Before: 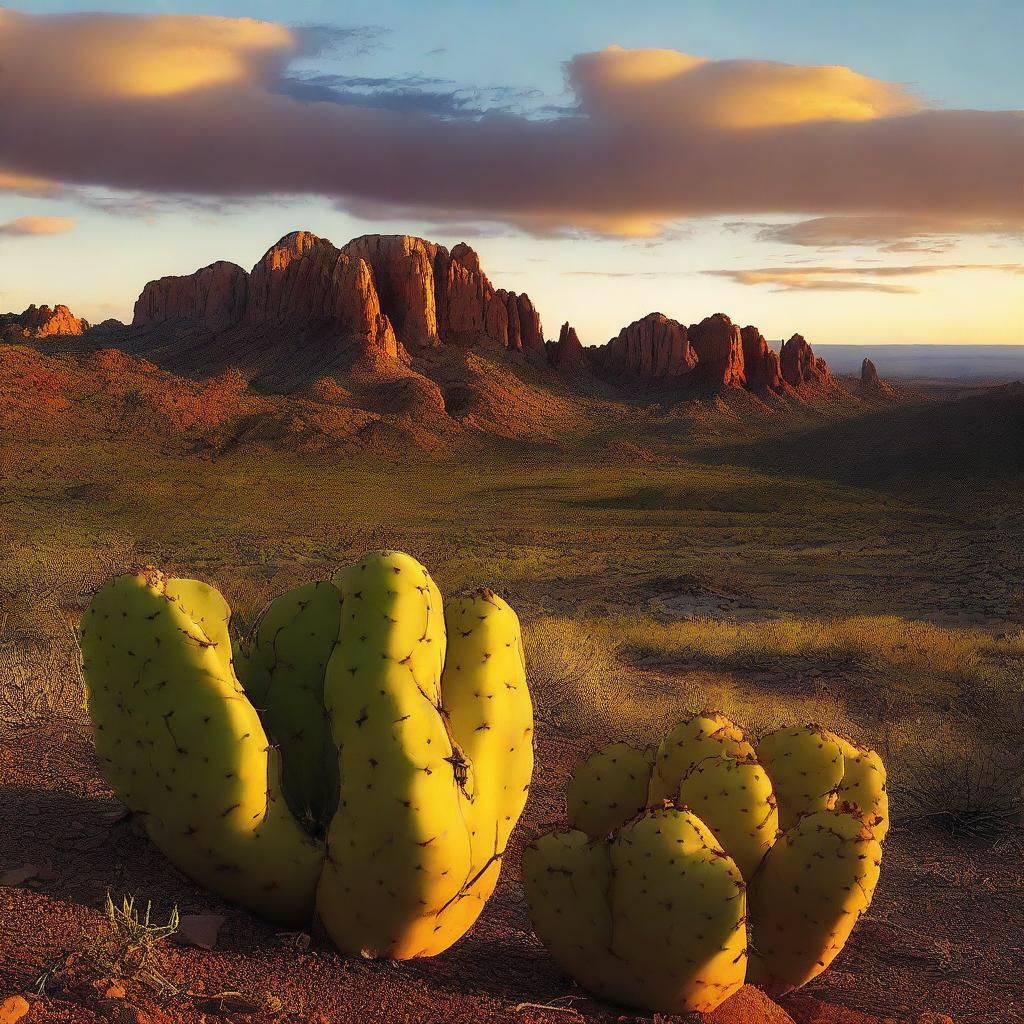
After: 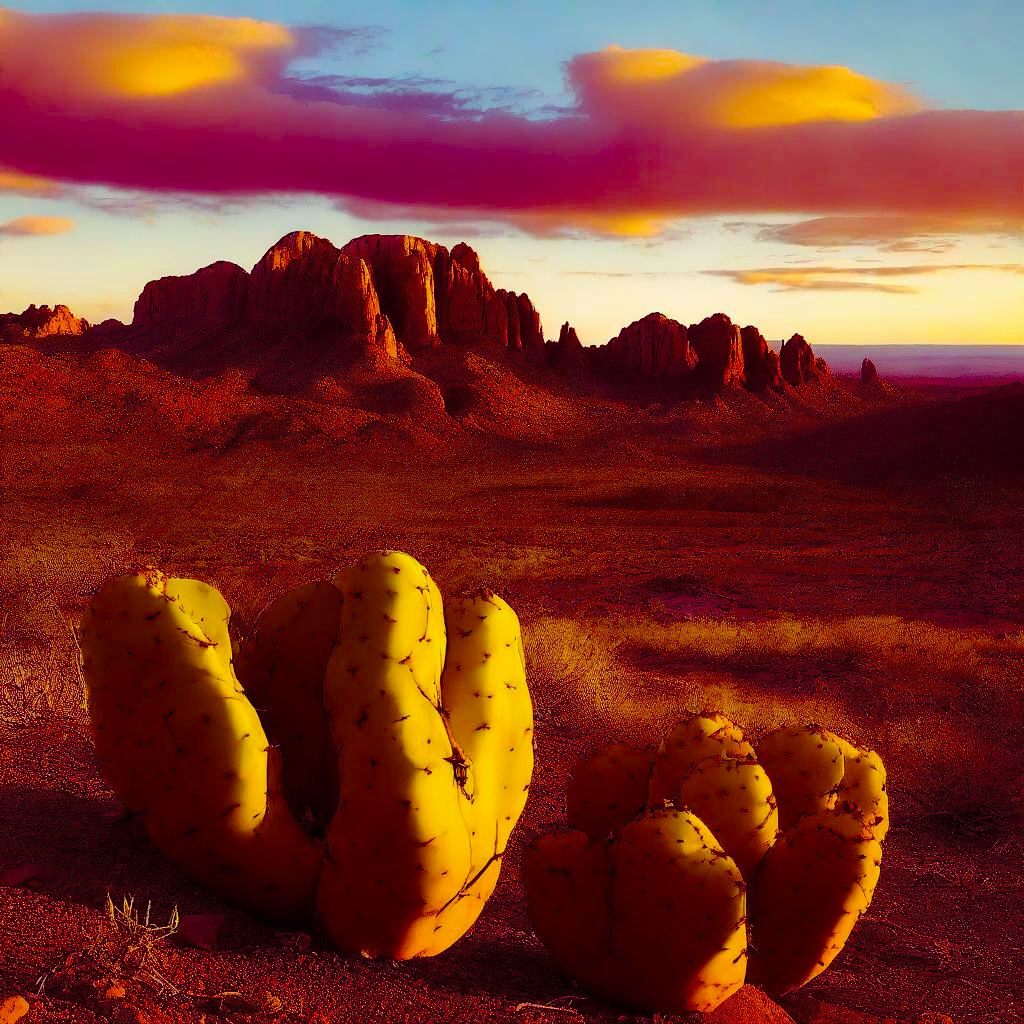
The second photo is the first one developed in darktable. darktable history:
color balance rgb: shadows lift › luminance -18.615%, shadows lift › chroma 35.322%, perceptual saturation grading › global saturation 35.879%, perceptual saturation grading › shadows 35.102%, global vibrance 20%
